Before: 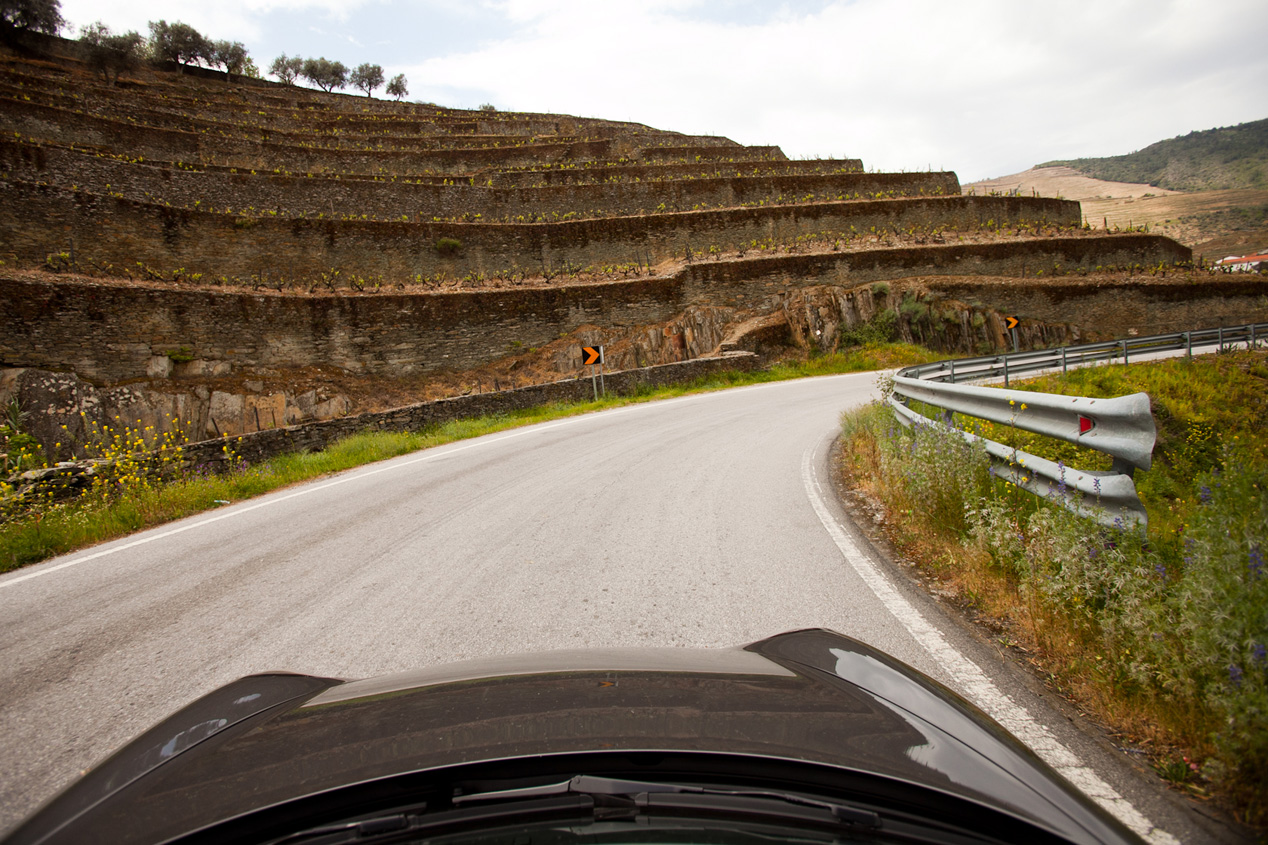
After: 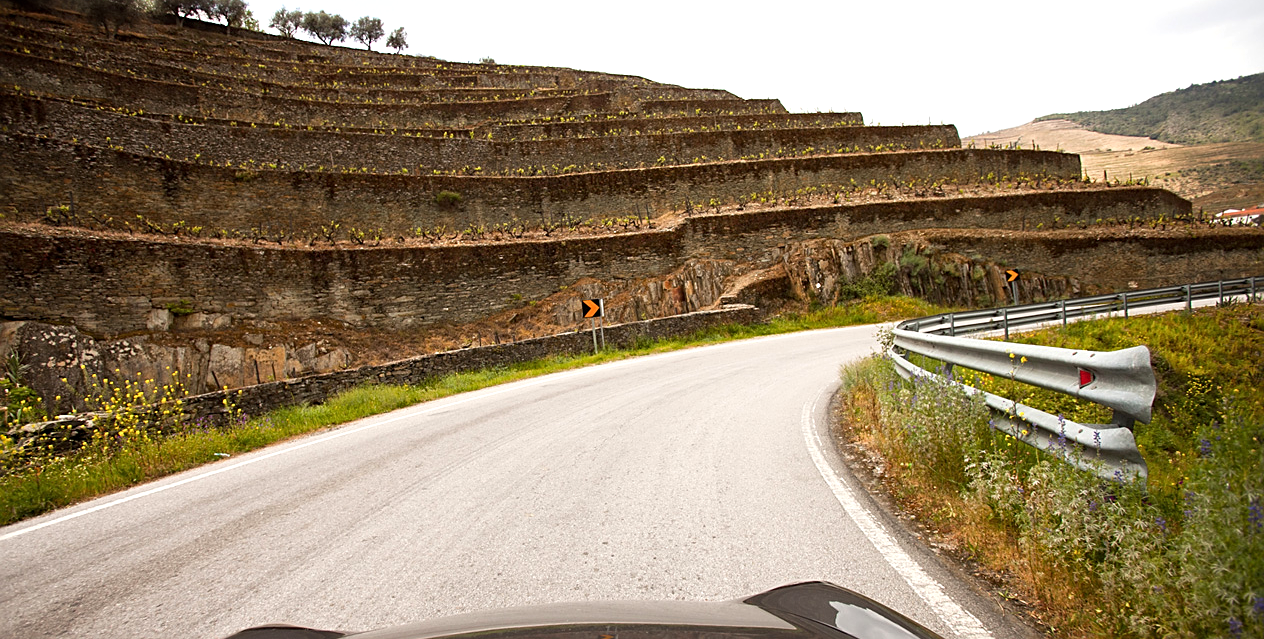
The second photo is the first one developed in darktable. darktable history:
exposure: exposure -0.021 EV, compensate highlight preservation false
tone equalizer: -8 EV -0.438 EV, -7 EV -0.389 EV, -6 EV -0.294 EV, -5 EV -0.207 EV, -3 EV 0.241 EV, -2 EV 0.36 EV, -1 EV 0.399 EV, +0 EV 0.43 EV, smoothing diameter 24.78%, edges refinement/feathering 7.28, preserve details guided filter
crop: top 5.648%, bottom 18.066%
sharpen: on, module defaults
